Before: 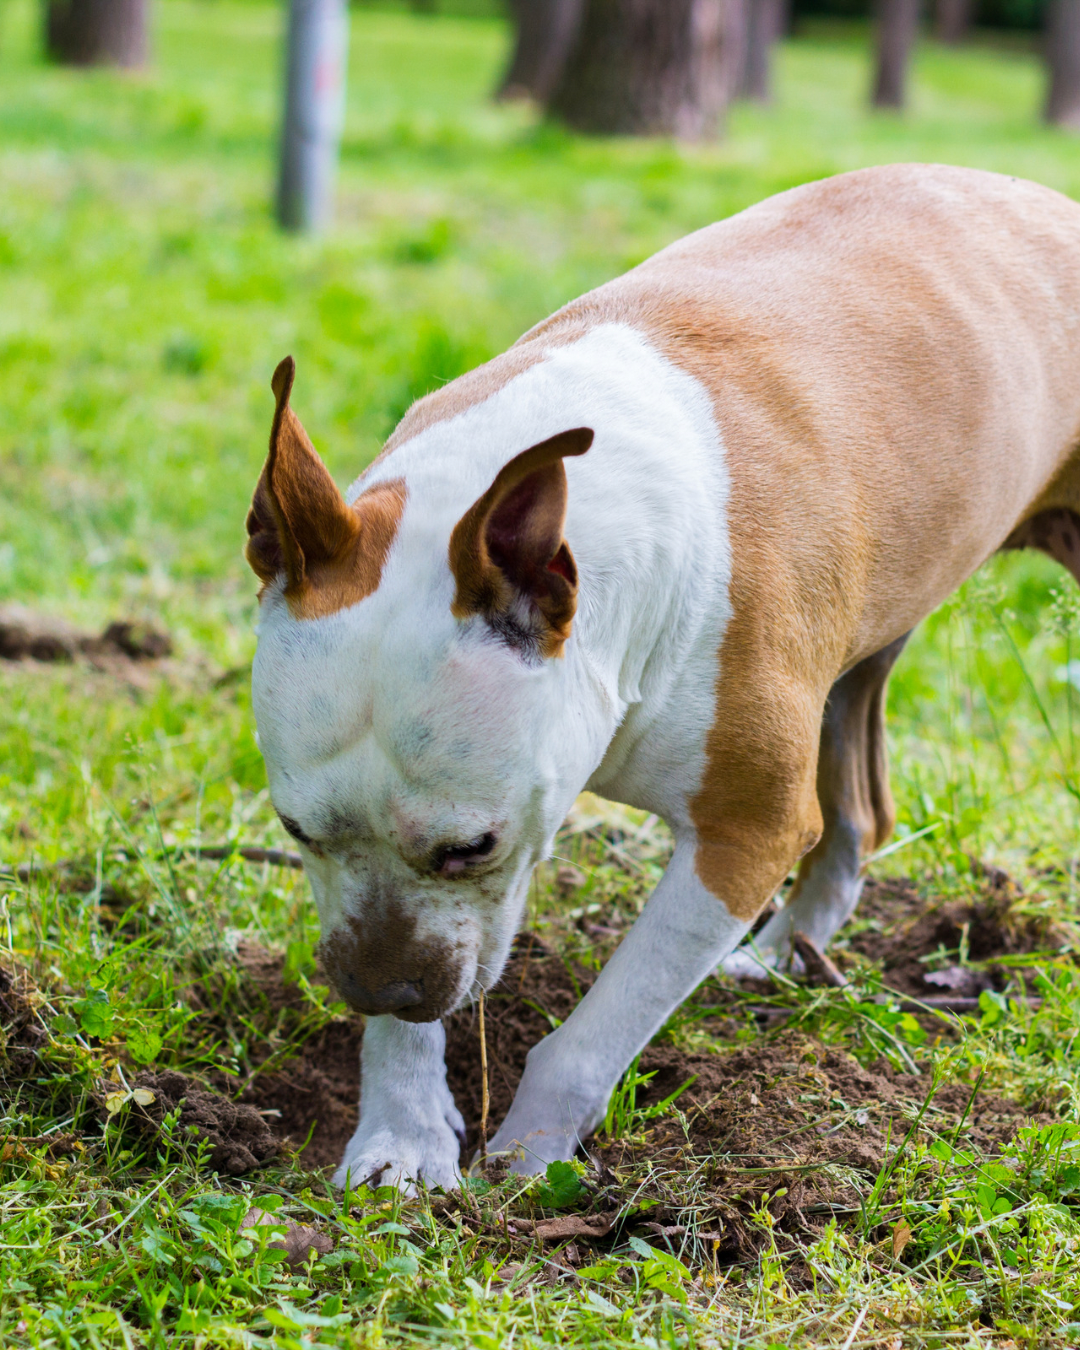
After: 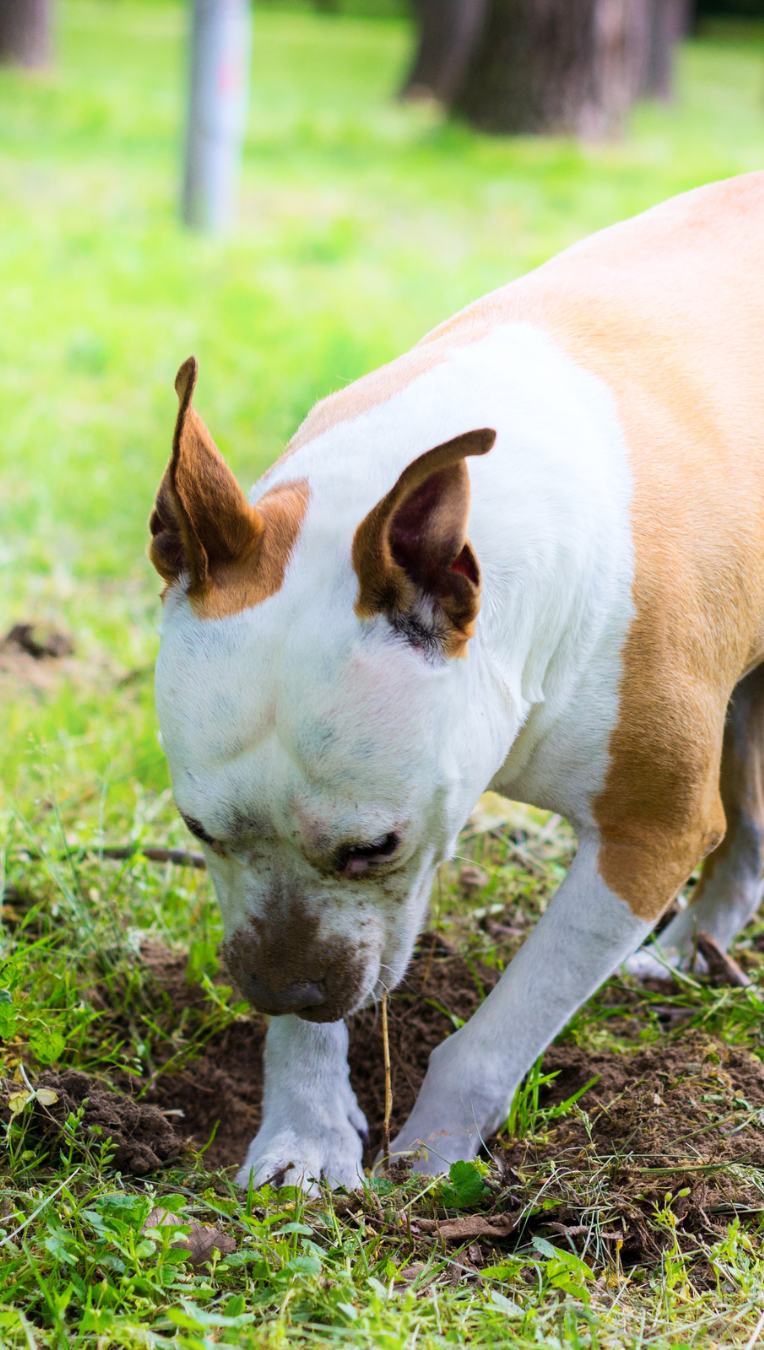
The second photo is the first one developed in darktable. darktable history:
shadows and highlights: shadows -21.3, highlights 100, soften with gaussian
crop and rotate: left 9.061%, right 20.142%
white balance: emerald 1
